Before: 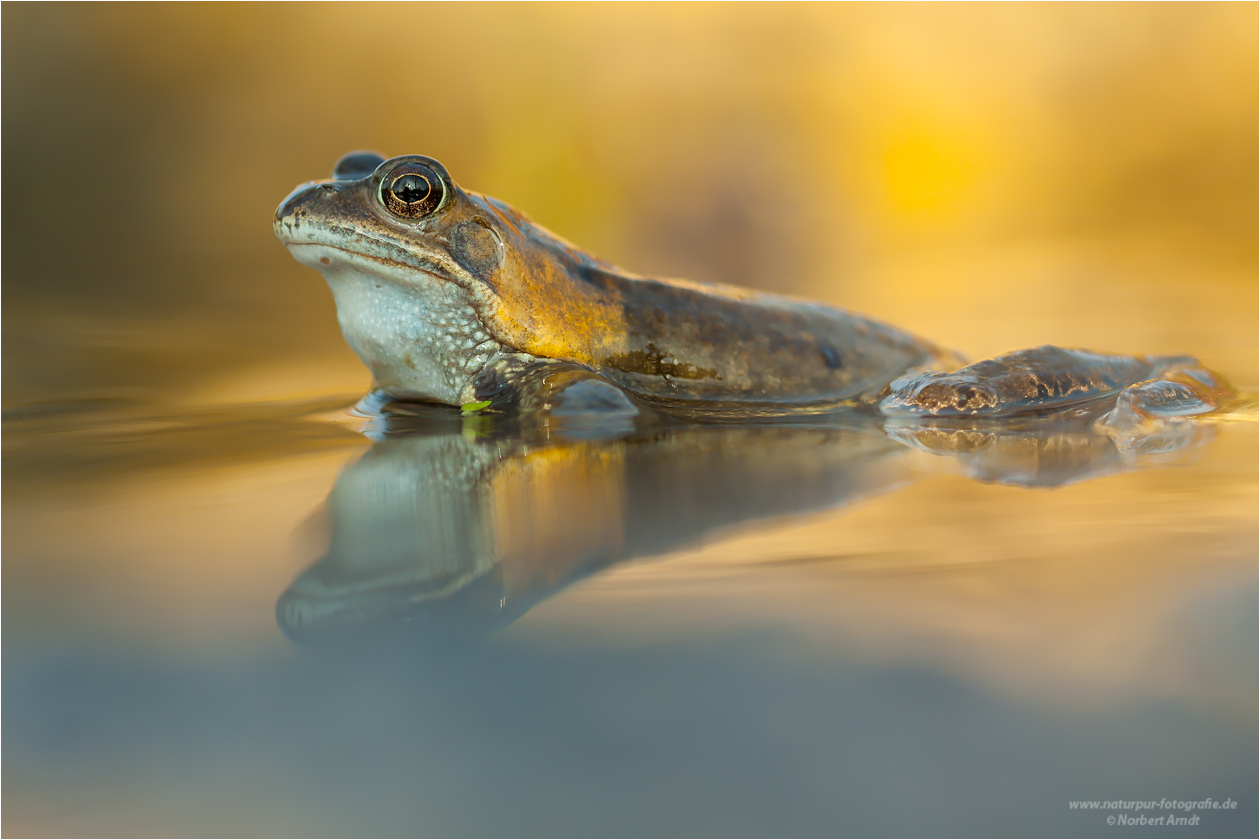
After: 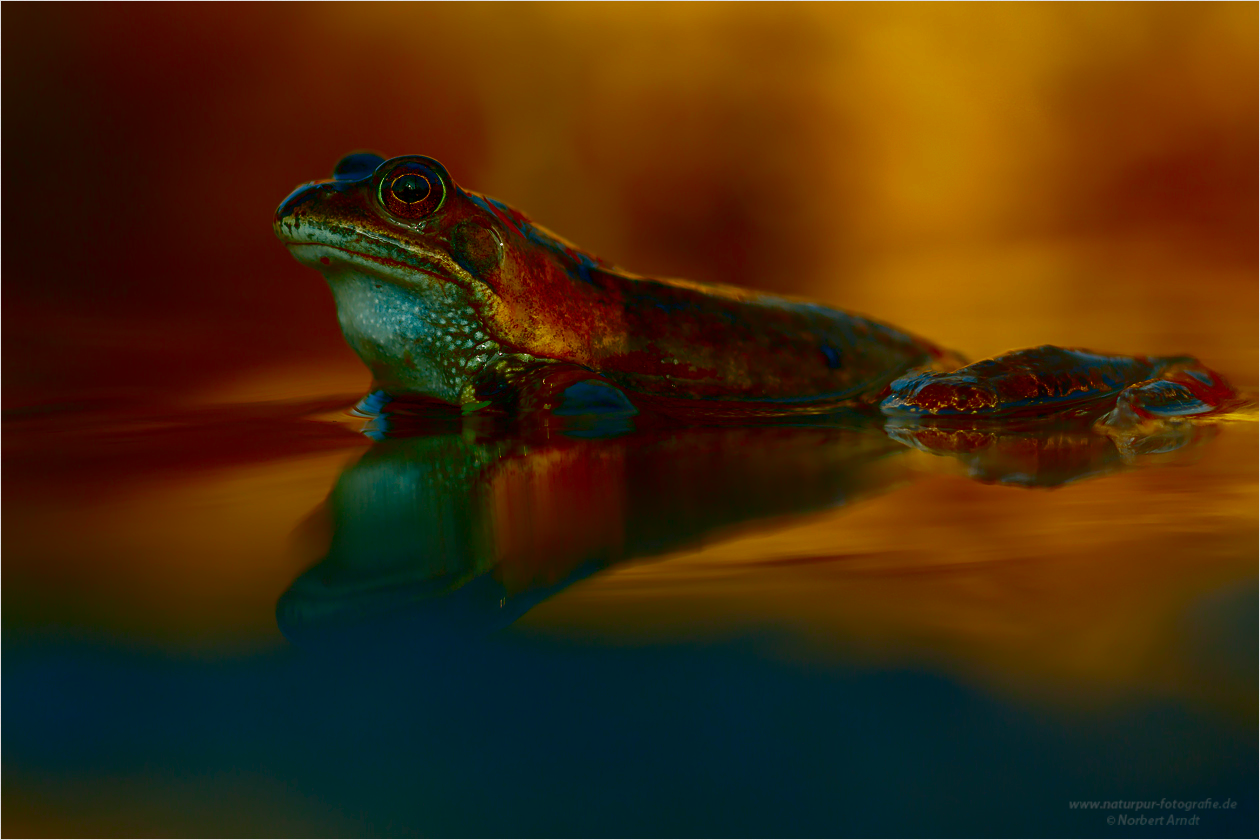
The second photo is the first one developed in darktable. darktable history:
color balance rgb: linear chroma grading › mid-tones 7.781%, perceptual saturation grading › global saturation 34.844%, perceptual saturation grading › highlights -29.925%, perceptual saturation grading › shadows 35.096%, perceptual brilliance grading › global brilliance 1.37%, perceptual brilliance grading › highlights -3.856%
contrast brightness saturation: brightness -0.993, saturation 0.984
